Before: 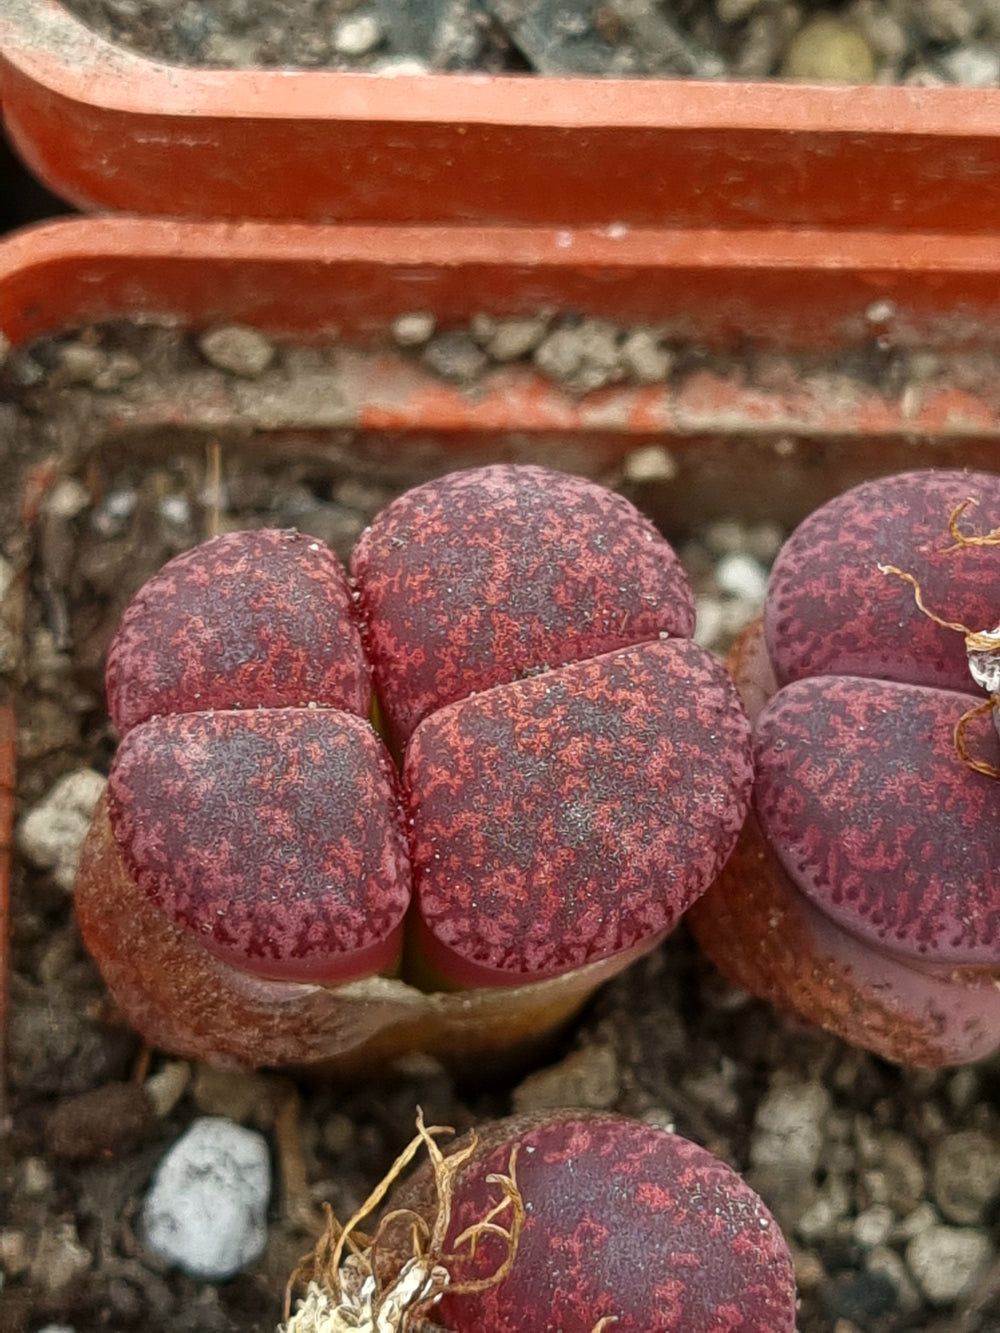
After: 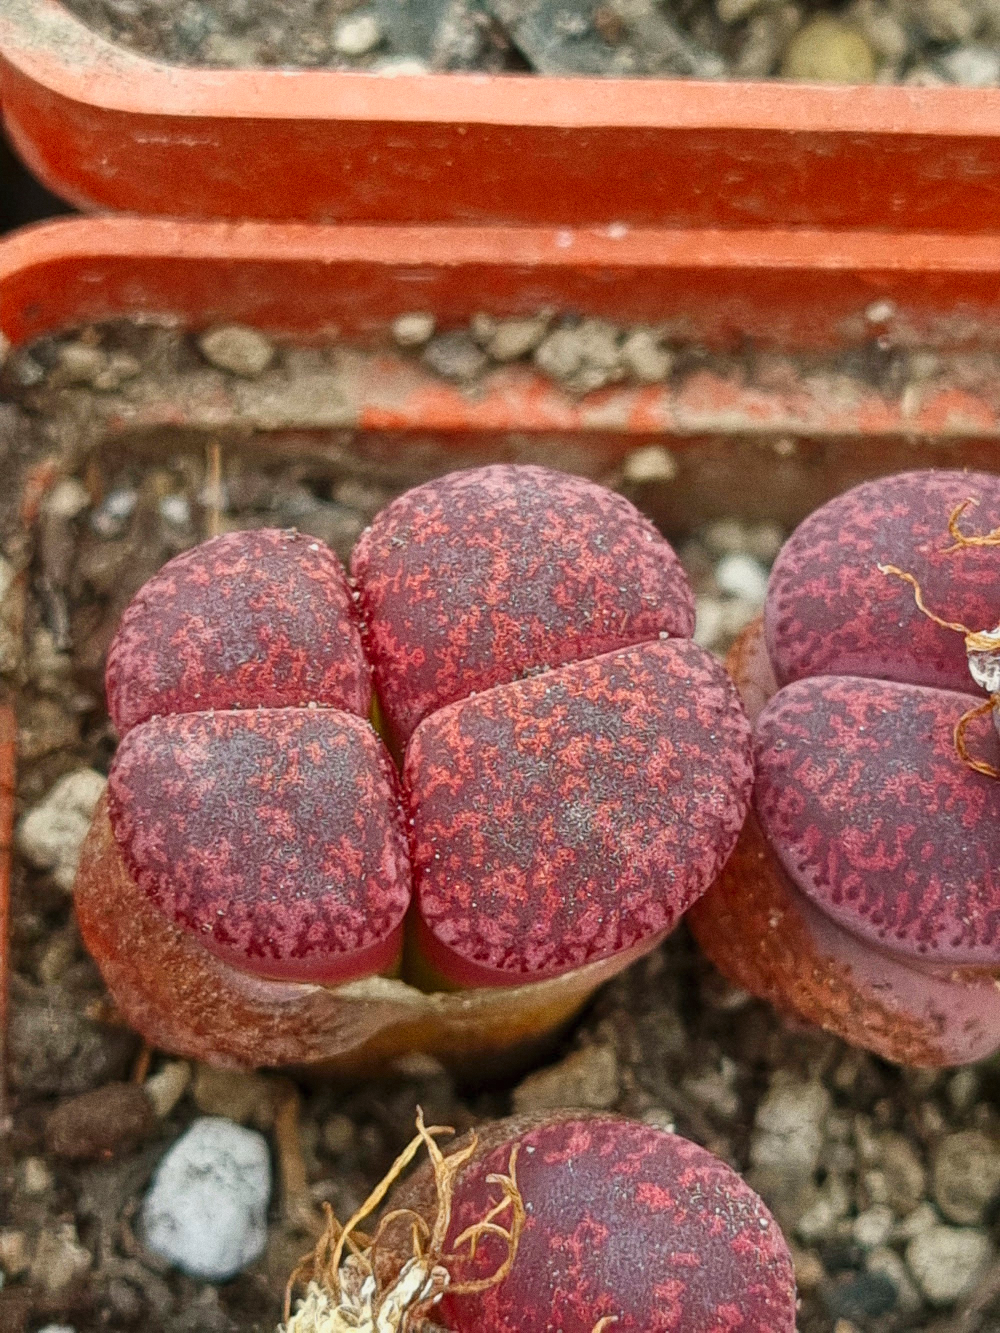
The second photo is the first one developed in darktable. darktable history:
tone equalizer: -8 EV 0.25 EV, -7 EV 0.417 EV, -6 EV 0.417 EV, -5 EV 0.25 EV, -3 EV -0.25 EV, -2 EV -0.417 EV, -1 EV -0.417 EV, +0 EV -0.25 EV, edges refinement/feathering 500, mask exposure compensation -1.57 EV, preserve details guided filter
white balance: emerald 1
contrast brightness saturation: contrast 0.2, brightness 0.16, saturation 0.22
grain: coarseness 0.09 ISO
